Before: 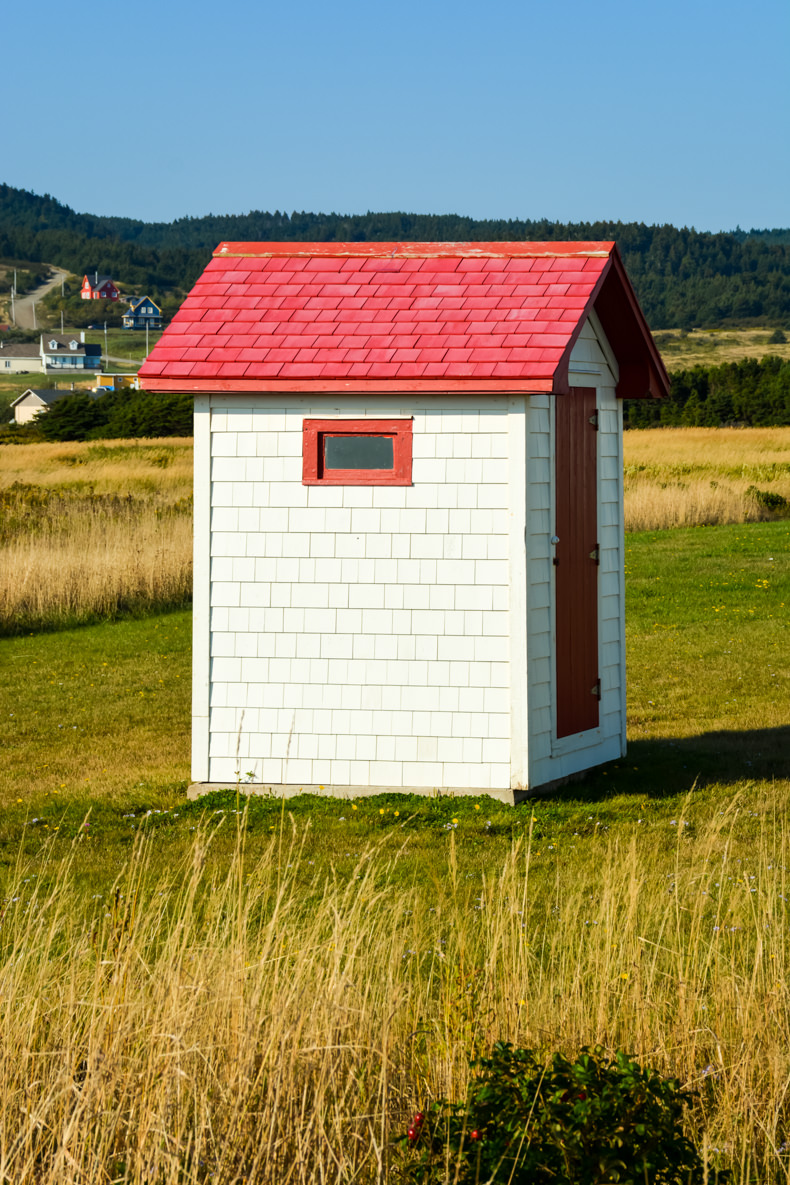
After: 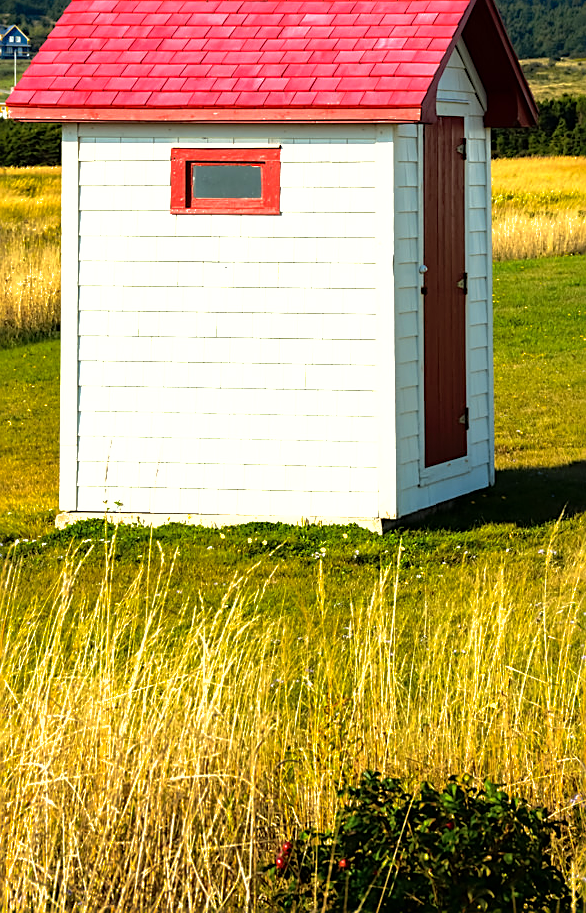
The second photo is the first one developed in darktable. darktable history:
tone equalizer: -8 EV -1.06 EV, -7 EV -0.988 EV, -6 EV -0.888 EV, -5 EV -0.582 EV, -3 EV 0.544 EV, -2 EV 0.841 EV, -1 EV 0.992 EV, +0 EV 1.07 EV, mask exposure compensation -0.486 EV
sharpen: on, module defaults
crop: left 16.833%, top 22.9%, right 8.969%
shadows and highlights: highlights color adjustment 53.08%
